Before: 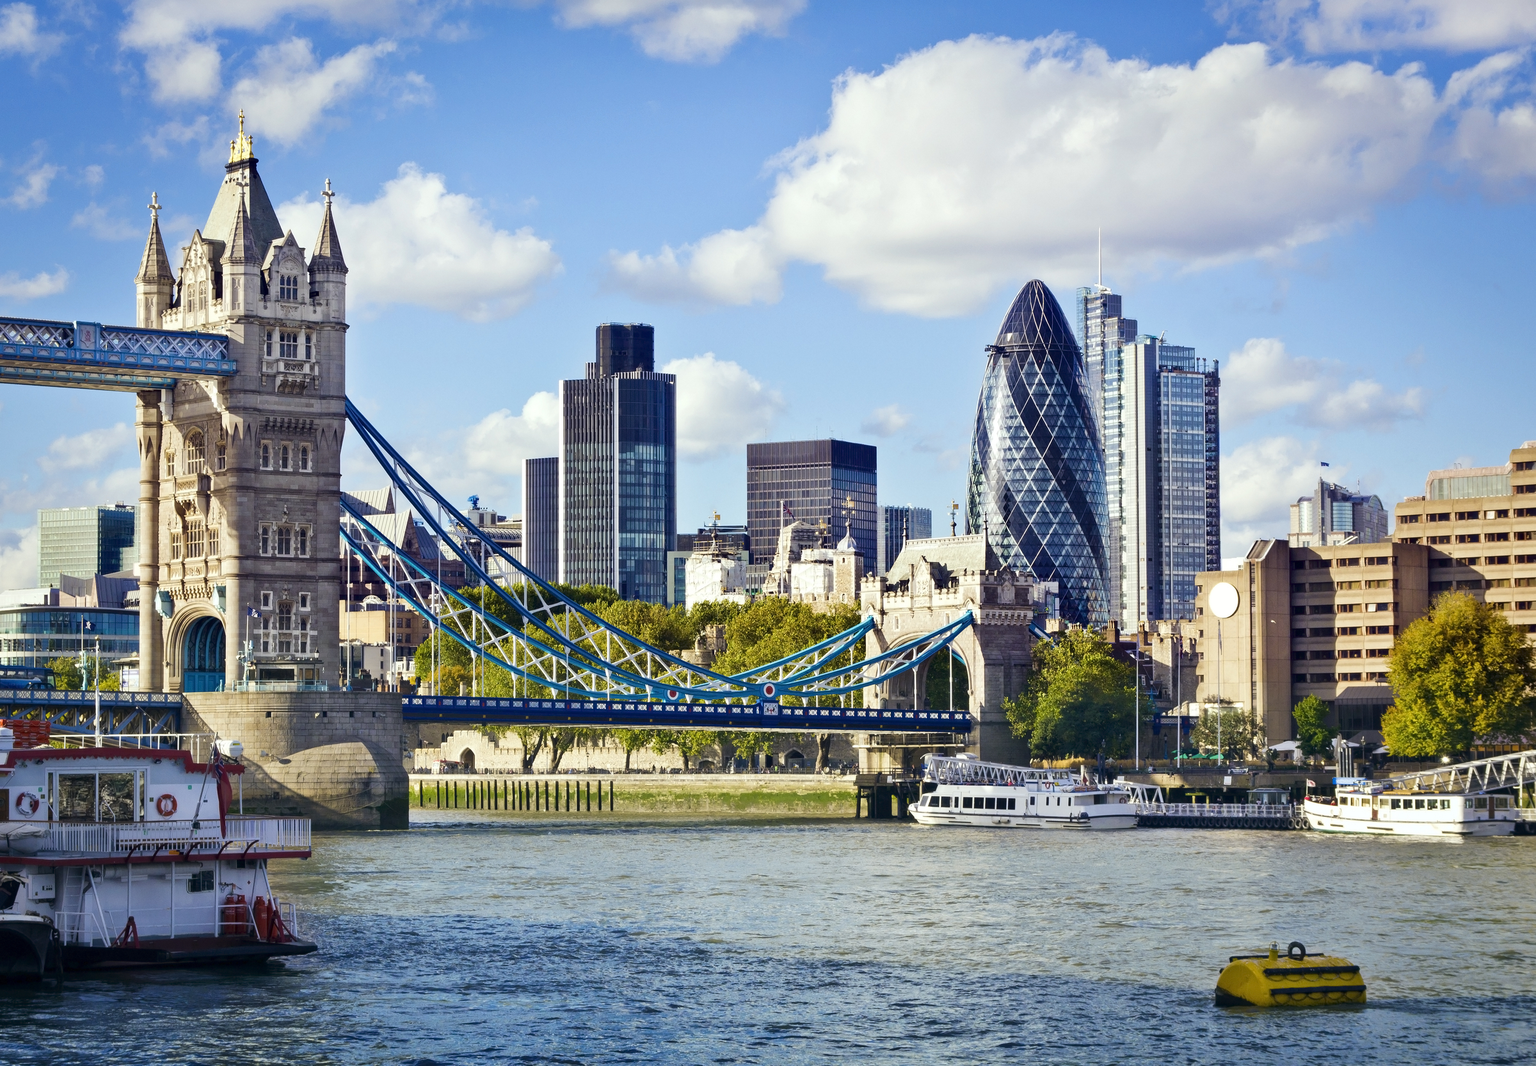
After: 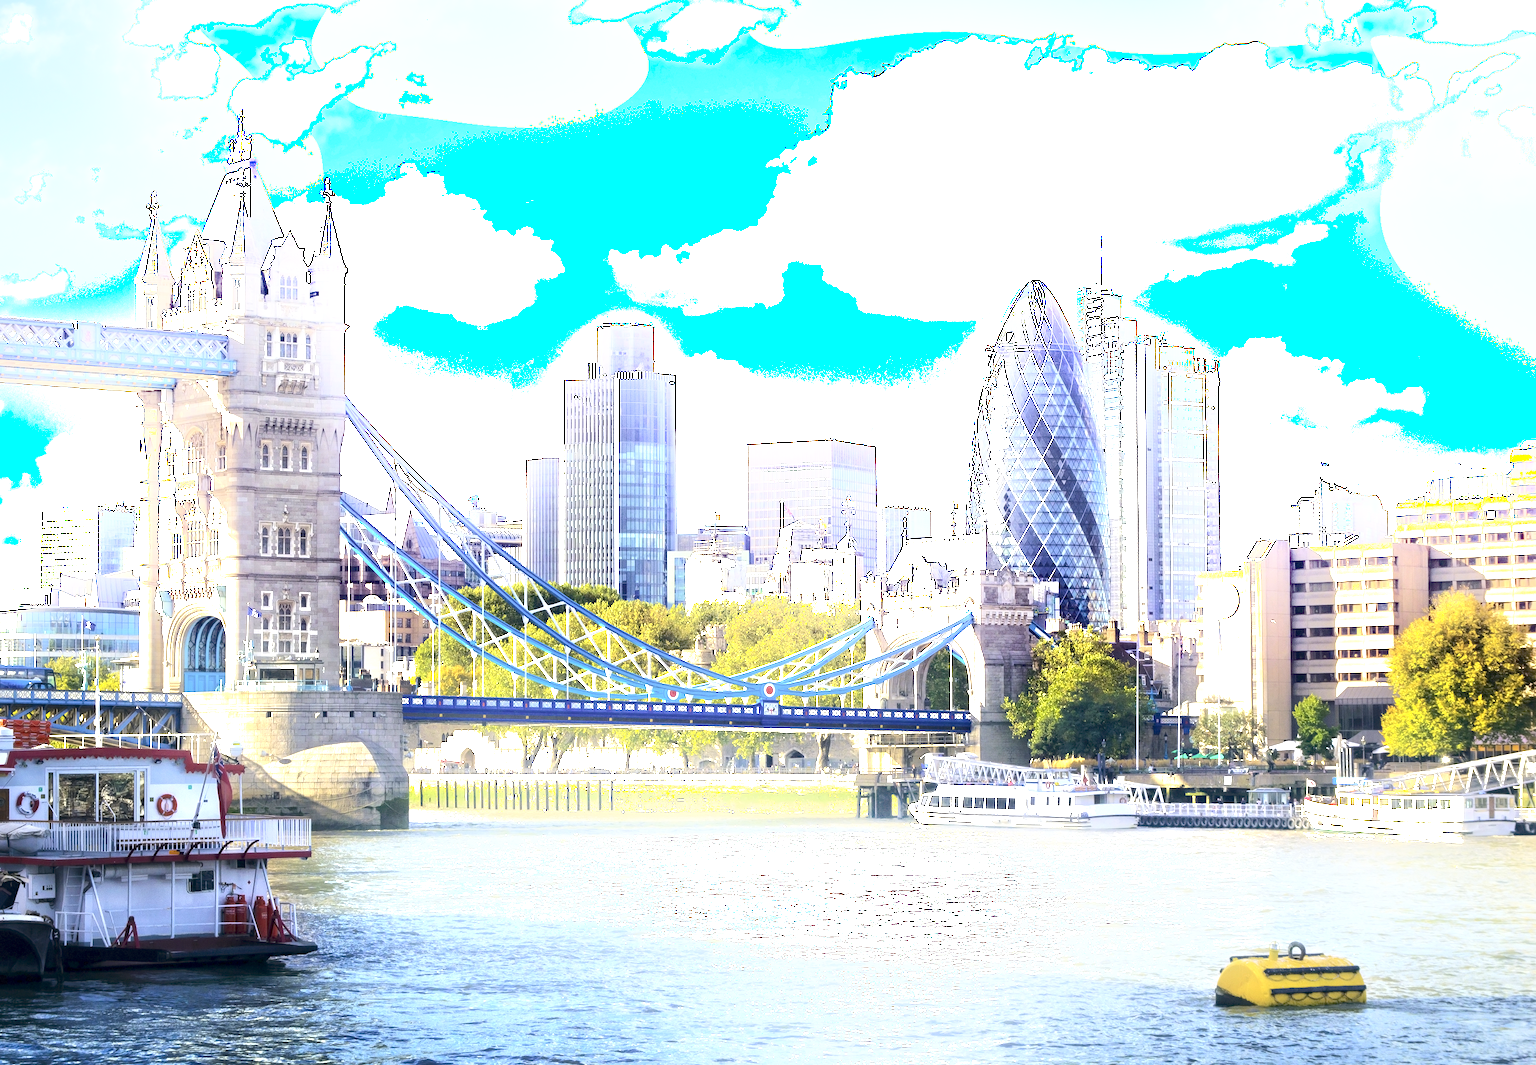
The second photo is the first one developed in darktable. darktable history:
white balance: emerald 1
shadows and highlights: shadows -21.3, highlights 100, soften with gaussian
exposure: black level correction 0, exposure 1.3 EV, compensate highlight preservation false
local contrast: mode bilateral grid, contrast 20, coarseness 50, detail 130%, midtone range 0.2
